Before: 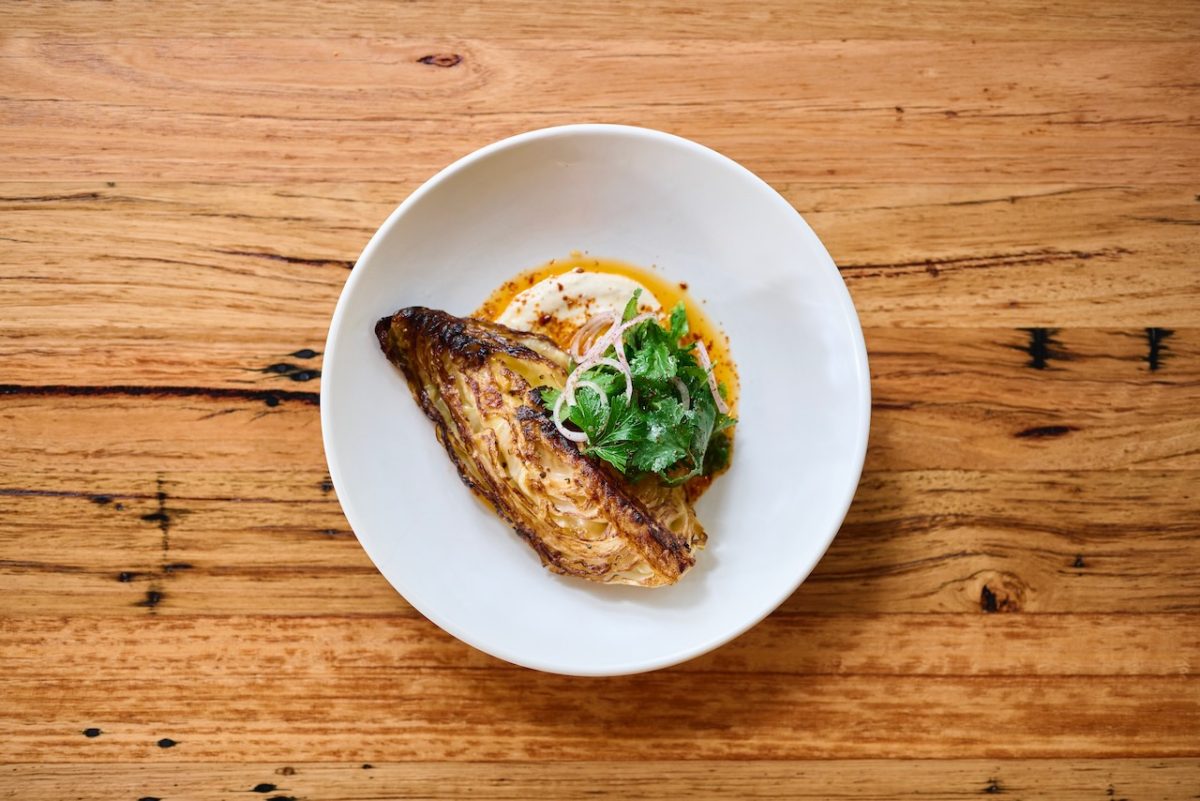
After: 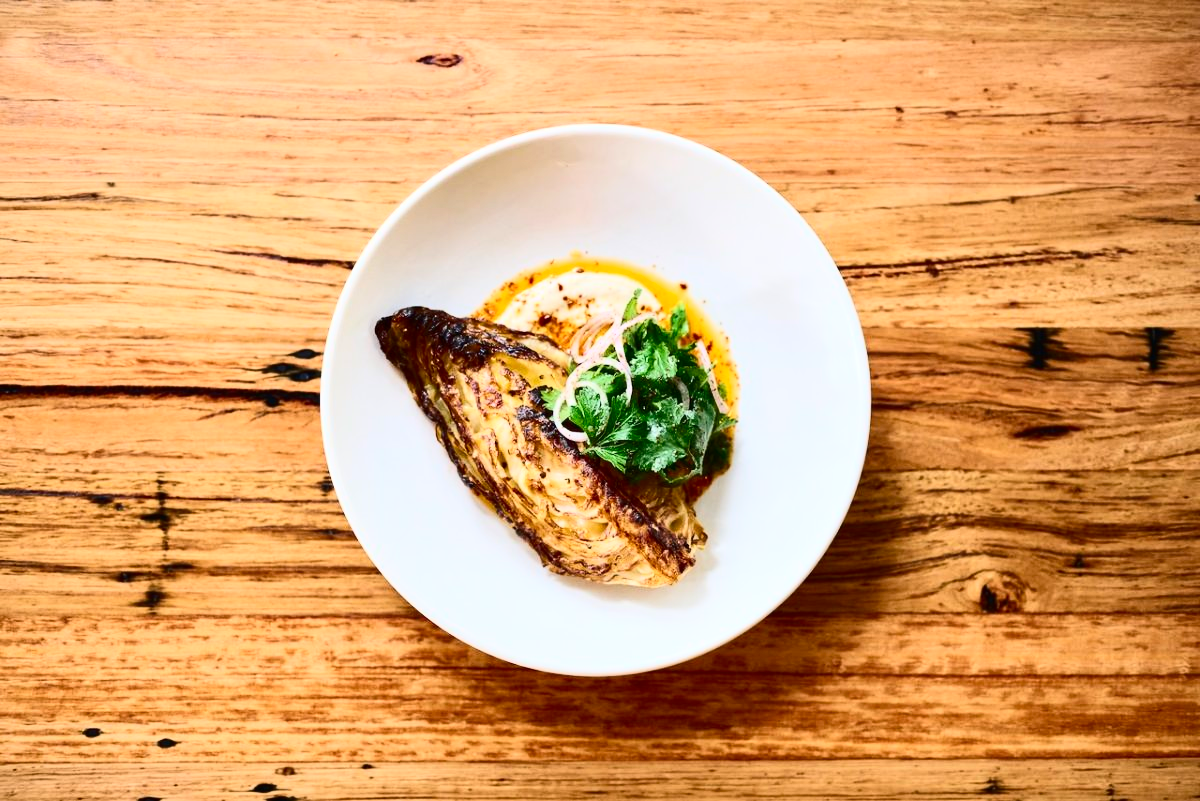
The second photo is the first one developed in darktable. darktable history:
base curve: exposure shift 0, preserve colors none
contrast brightness saturation: contrast 0.4, brightness 0.1, saturation 0.21
